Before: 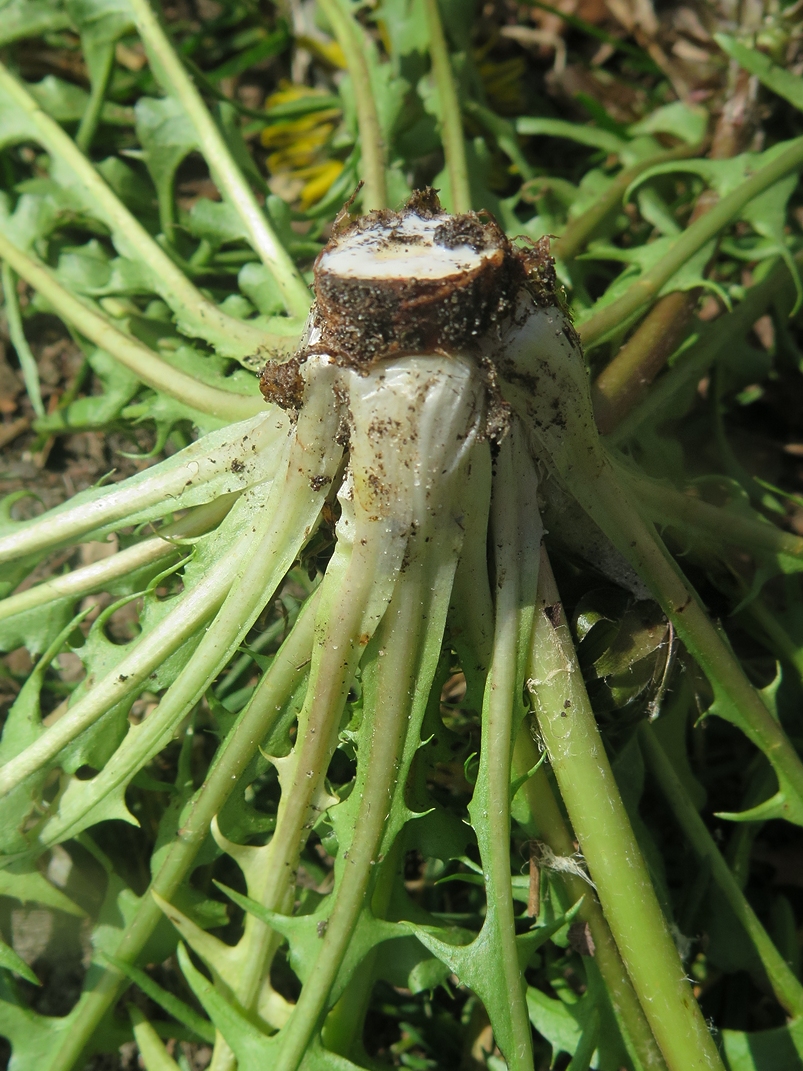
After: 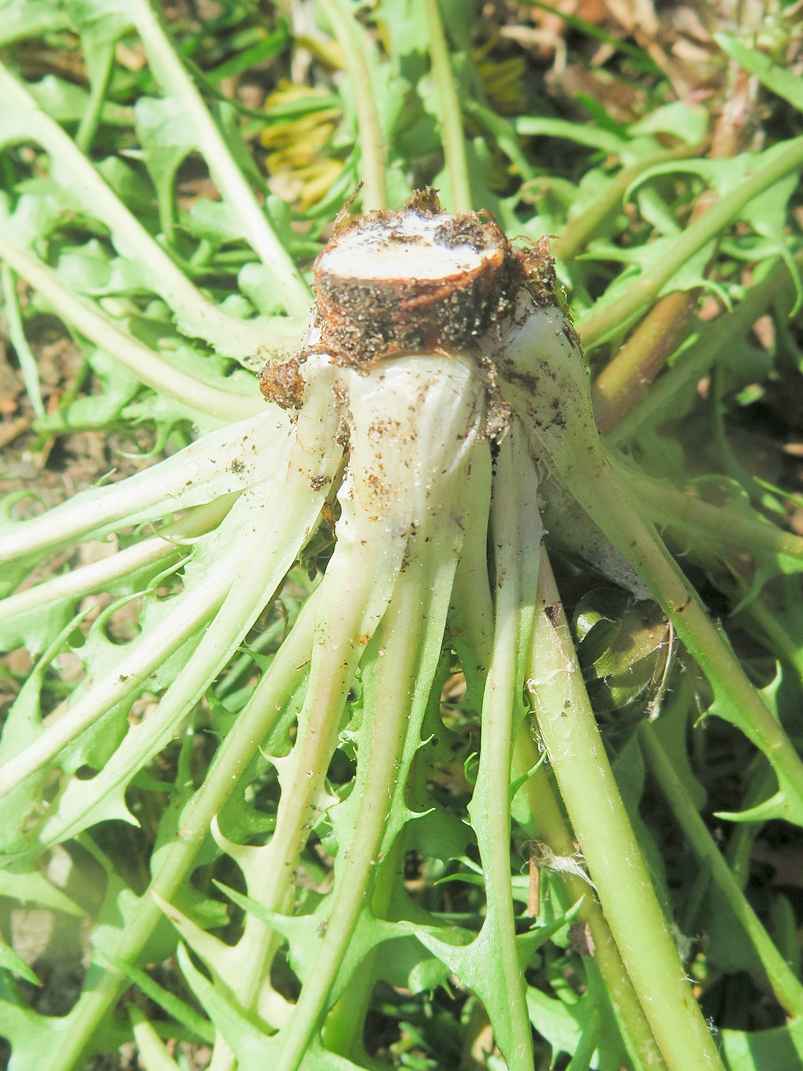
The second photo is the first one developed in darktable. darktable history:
filmic rgb: middle gray luminance 4.24%, black relative exposure -12.99 EV, white relative exposure 5.05 EV, target black luminance 0%, hardness 5.16, latitude 59.6%, contrast 0.755, highlights saturation mix 6.12%, shadows ↔ highlights balance 25.9%, add noise in highlights 0.001, preserve chrominance luminance Y, color science v3 (2019), use custom middle-gray values true, iterations of high-quality reconstruction 0, contrast in highlights soft
